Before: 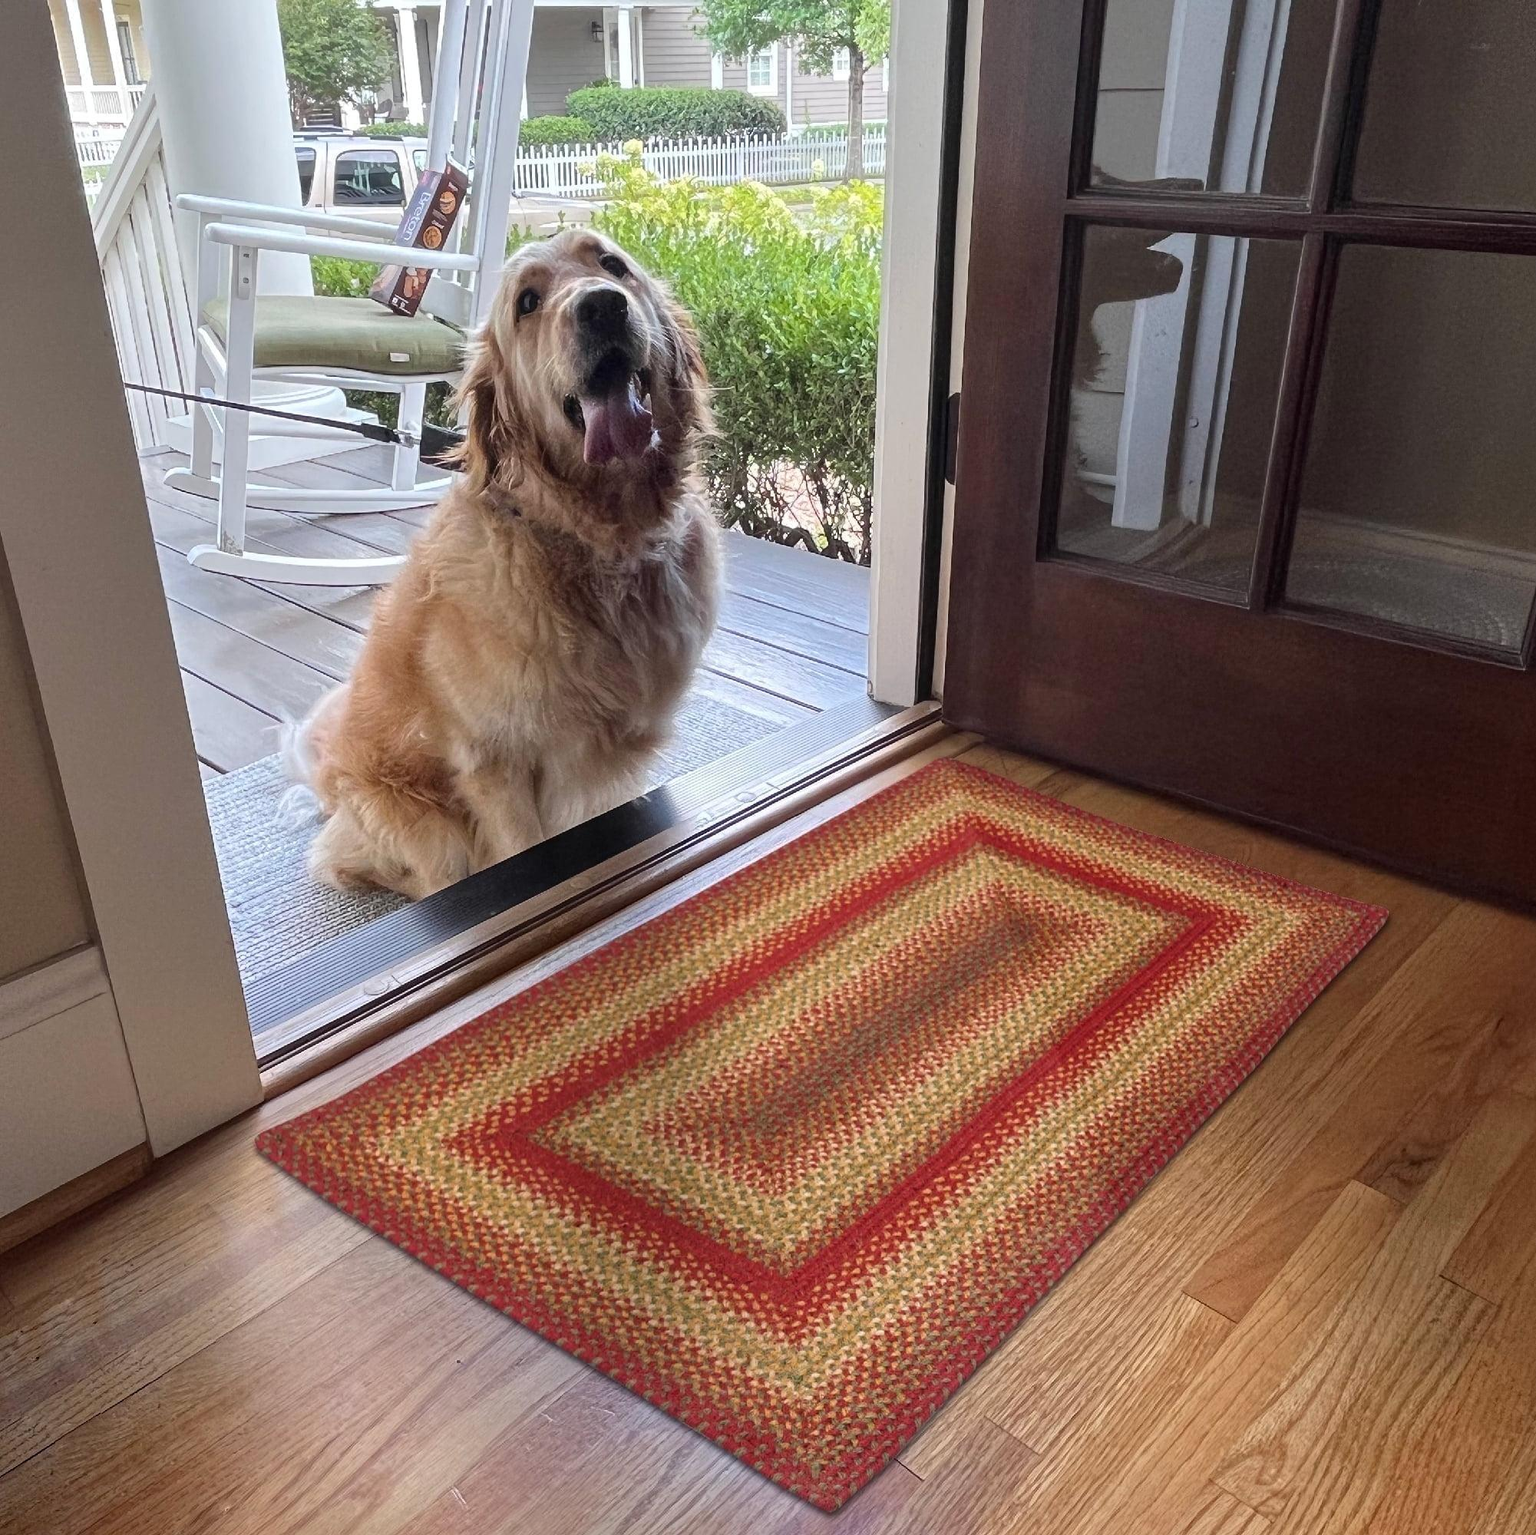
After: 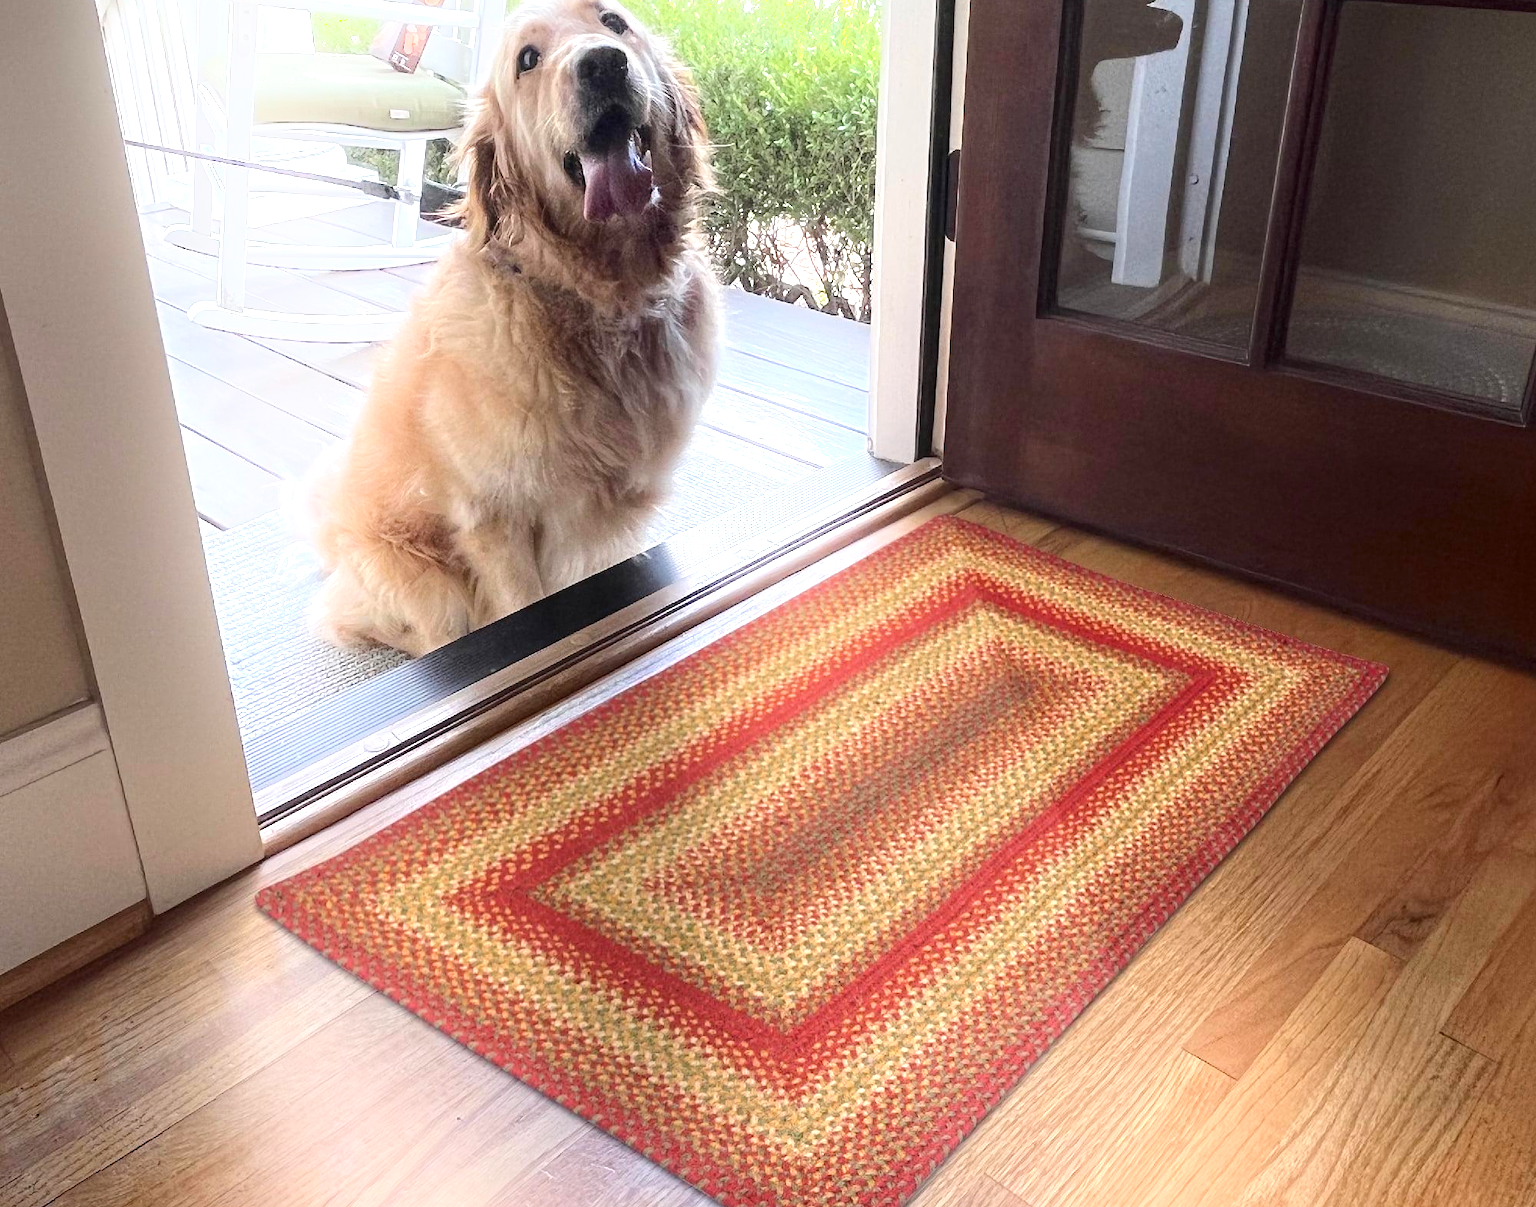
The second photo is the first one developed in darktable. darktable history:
exposure: black level correction 0, exposure 0.702 EV, compensate highlight preservation false
shadows and highlights: shadows -53.37, highlights 84.62, soften with gaussian
crop and rotate: top 15.862%, bottom 5.485%
